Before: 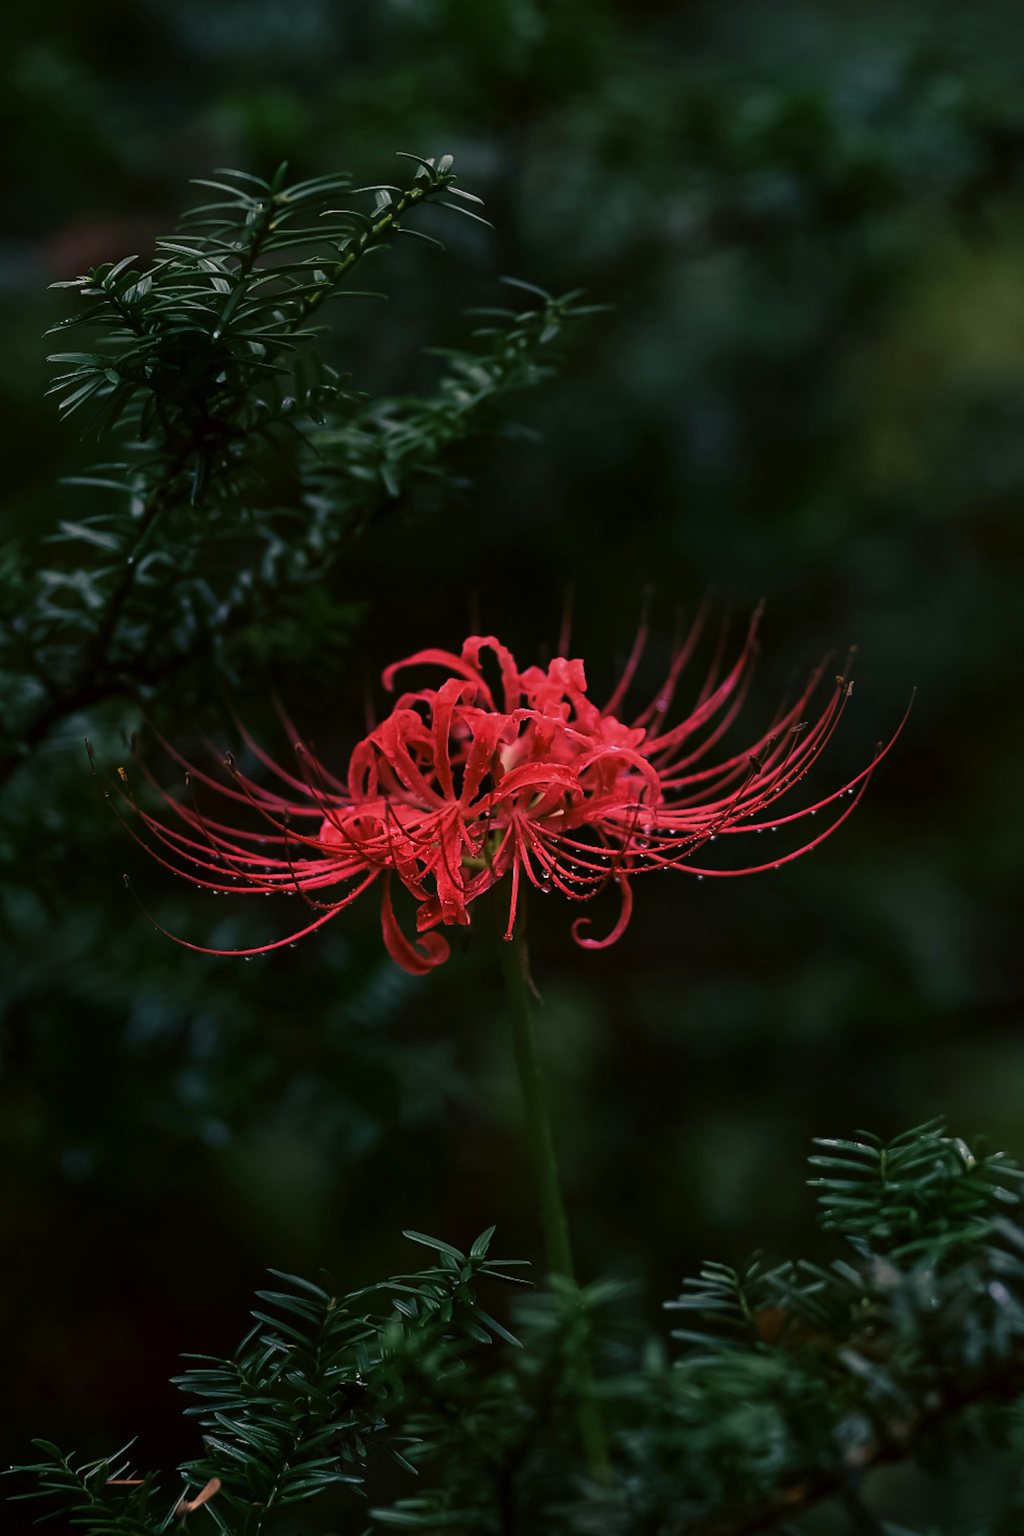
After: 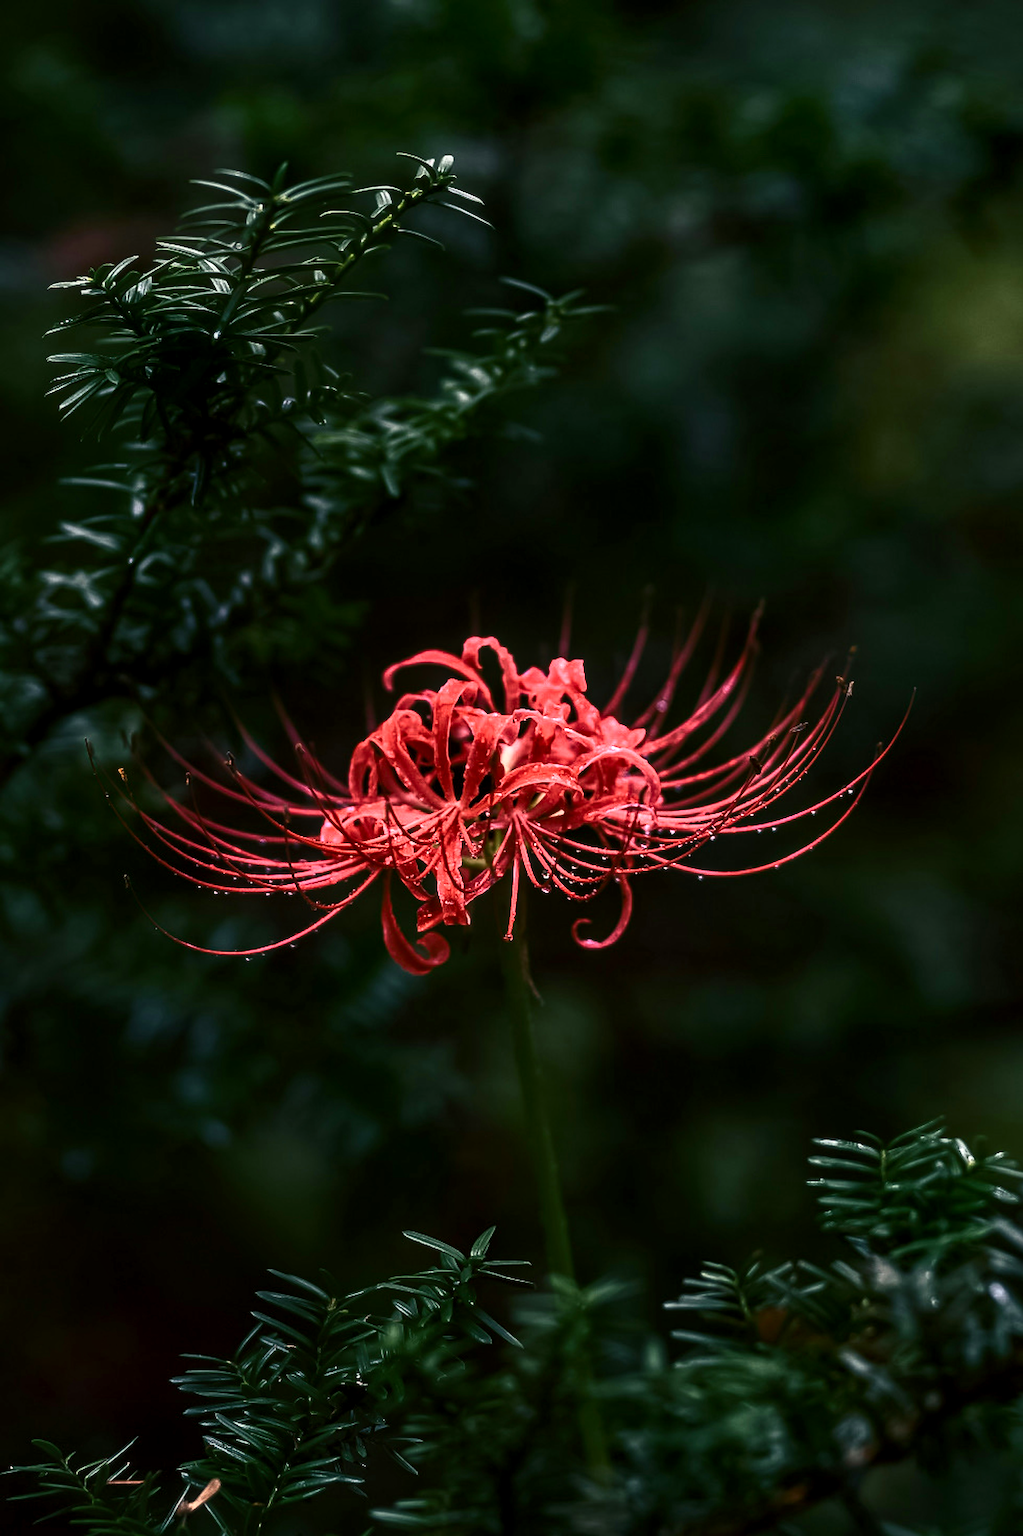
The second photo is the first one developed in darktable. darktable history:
contrast brightness saturation: contrast 0.62, brightness 0.34, saturation 0.14
local contrast: detail 150%
